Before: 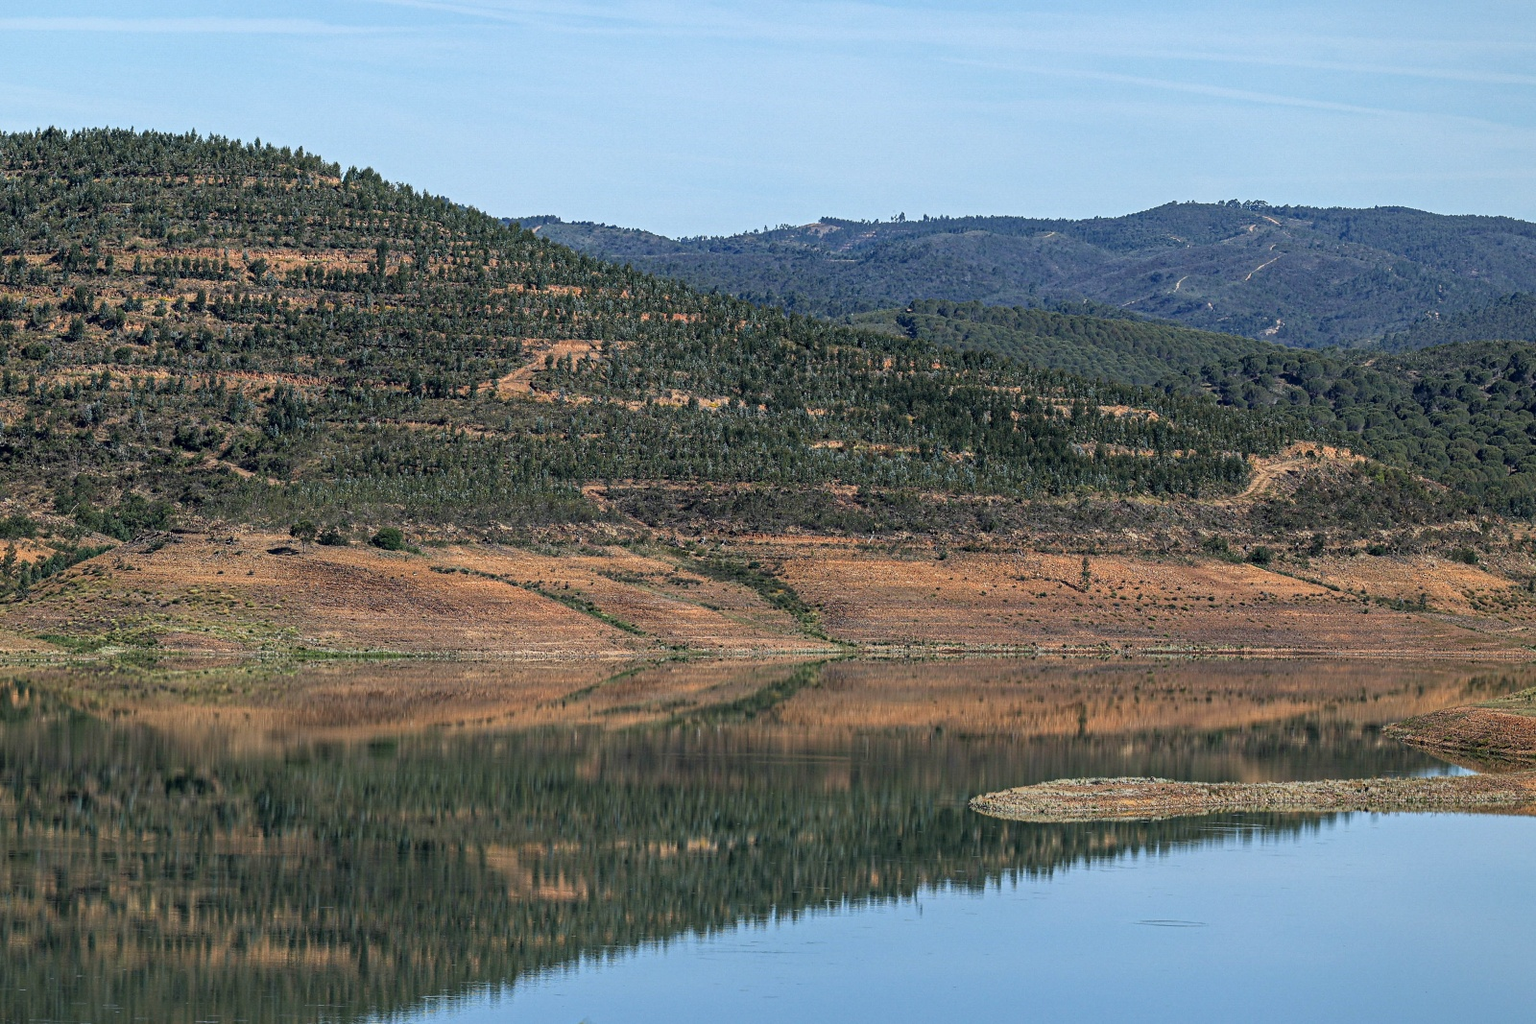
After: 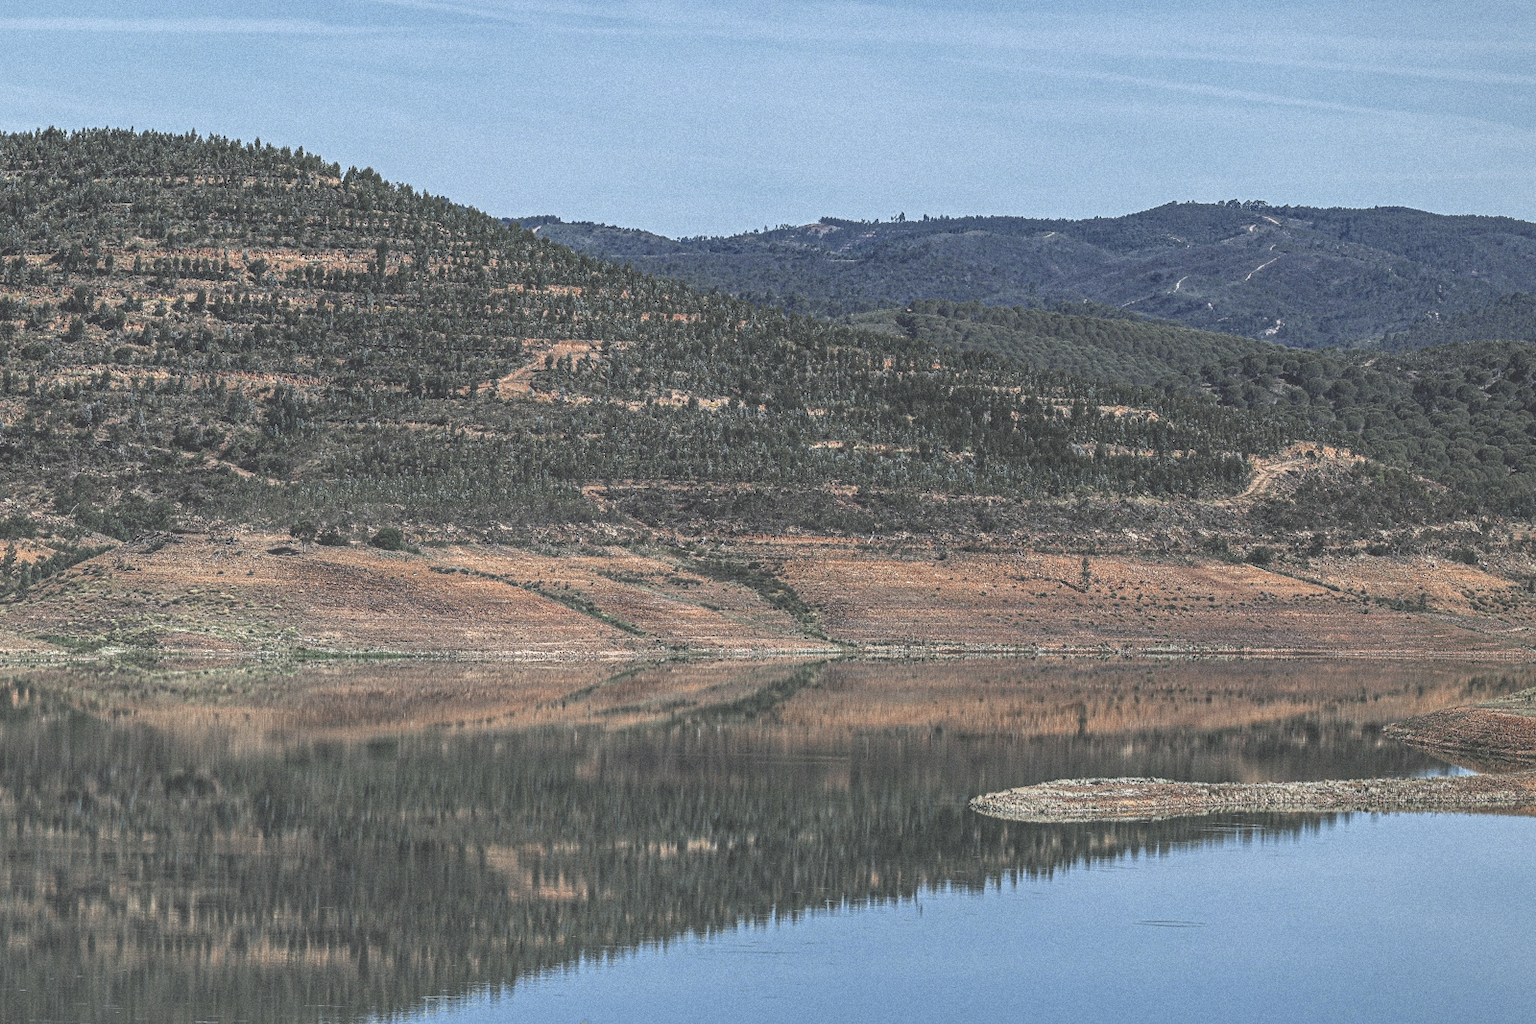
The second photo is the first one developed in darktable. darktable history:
color zones: curves: ch0 [(0, 0.5) (0.125, 0.4) (0.25, 0.5) (0.375, 0.4) (0.5, 0.4) (0.625, 0.35) (0.75, 0.35) (0.875, 0.5)]; ch1 [(0, 0.35) (0.125, 0.45) (0.25, 0.35) (0.375, 0.35) (0.5, 0.35) (0.625, 0.35) (0.75, 0.45) (0.875, 0.35)]; ch2 [(0, 0.6) (0.125, 0.5) (0.25, 0.5) (0.375, 0.6) (0.5, 0.6) (0.625, 0.5) (0.75, 0.5) (0.875, 0.5)]
white balance: red 0.976, blue 1.04
grain: mid-tones bias 0%
exposure: black level correction -0.087, compensate highlight preservation false
local contrast: detail 160%
